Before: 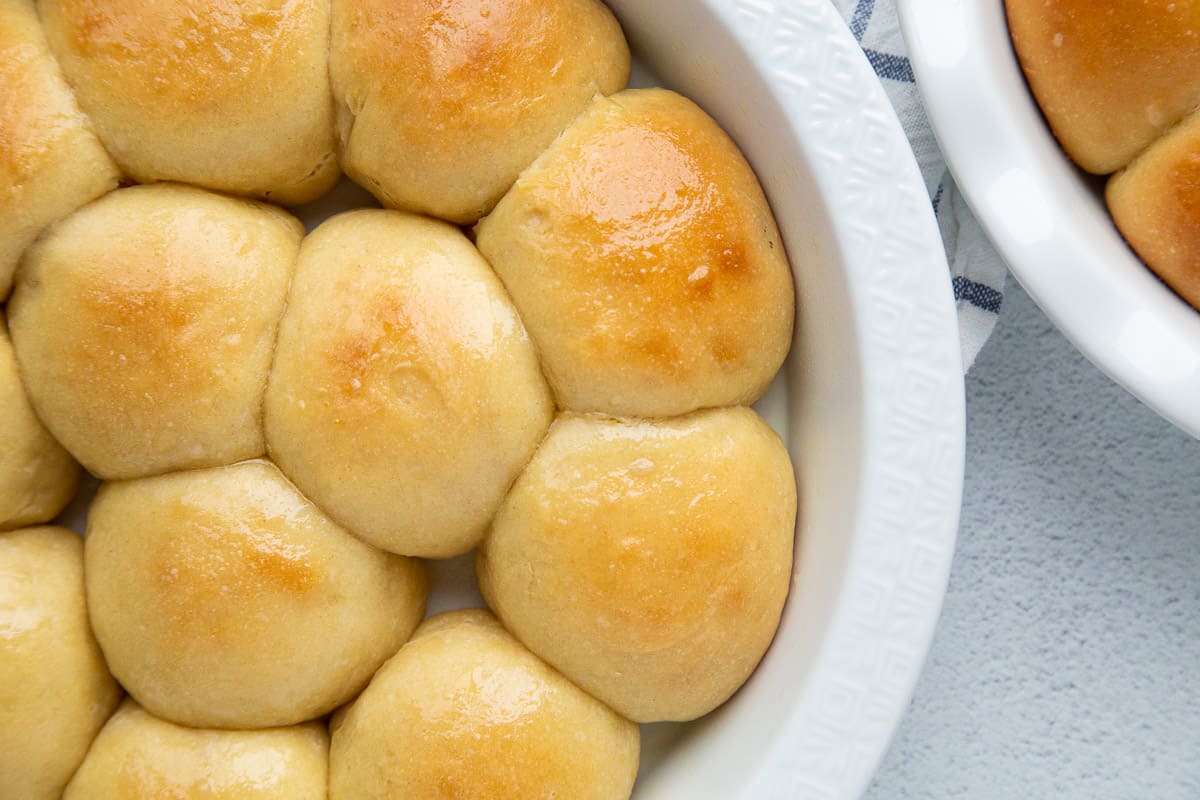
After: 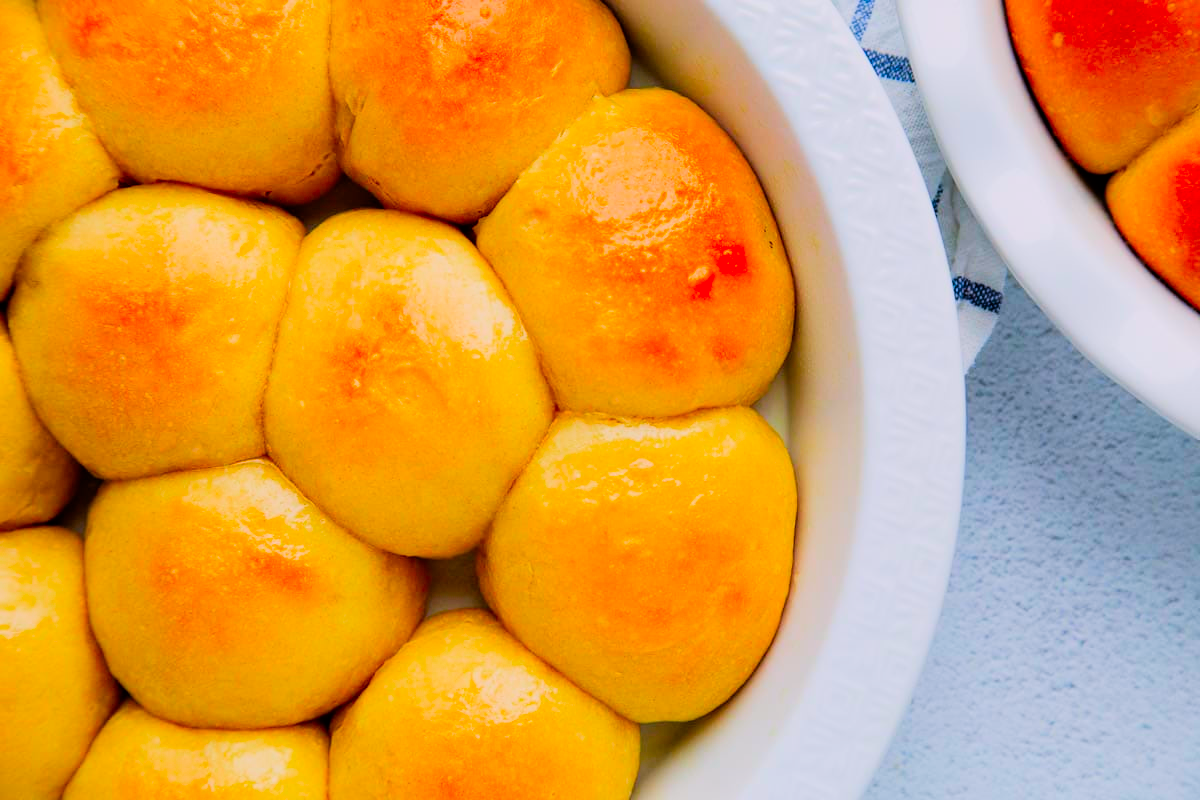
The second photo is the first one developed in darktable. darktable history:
color correction: highlights a* 1.67, highlights b* -1.77, saturation 2.53
filmic rgb: black relative exposure -5.08 EV, white relative exposure 3.97 EV, threshold 3.04 EV, hardness 2.9, contrast 1.297, highlights saturation mix -28.61%, enable highlight reconstruction true
